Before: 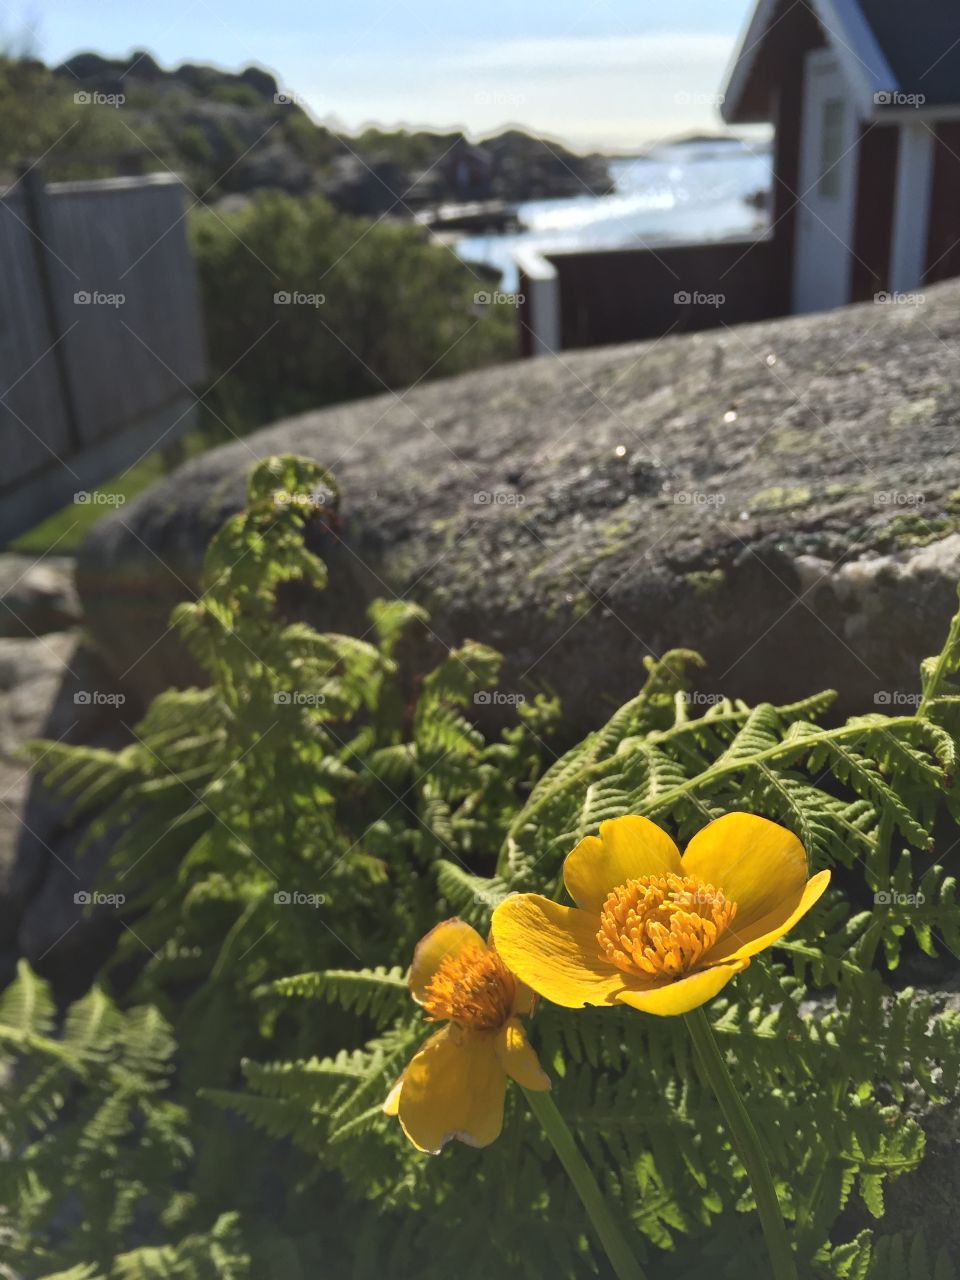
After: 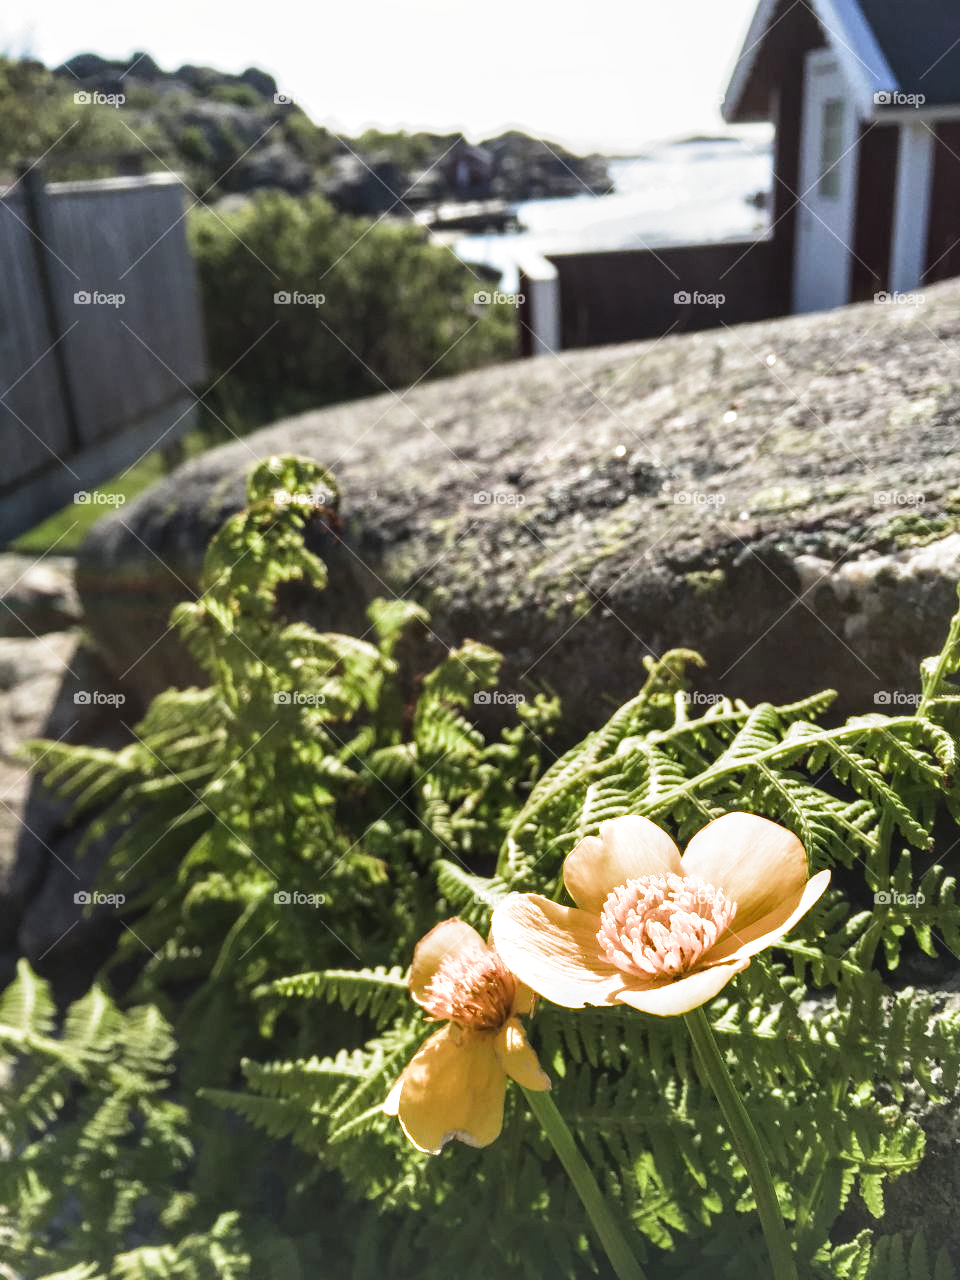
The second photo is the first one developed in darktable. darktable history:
filmic rgb: black relative exposure -16 EV, white relative exposure 2.89 EV, hardness 10, color science v4 (2020), contrast in shadows soft, contrast in highlights soft
local contrast: detail 130%
contrast brightness saturation: contrast 0.225, brightness 0.112, saturation 0.286
tone equalizer: -8 EV -0.713 EV, -7 EV -0.704 EV, -6 EV -0.625 EV, -5 EV -0.374 EV, -3 EV 0.378 EV, -2 EV 0.6 EV, -1 EV 0.7 EV, +0 EV 0.737 EV
